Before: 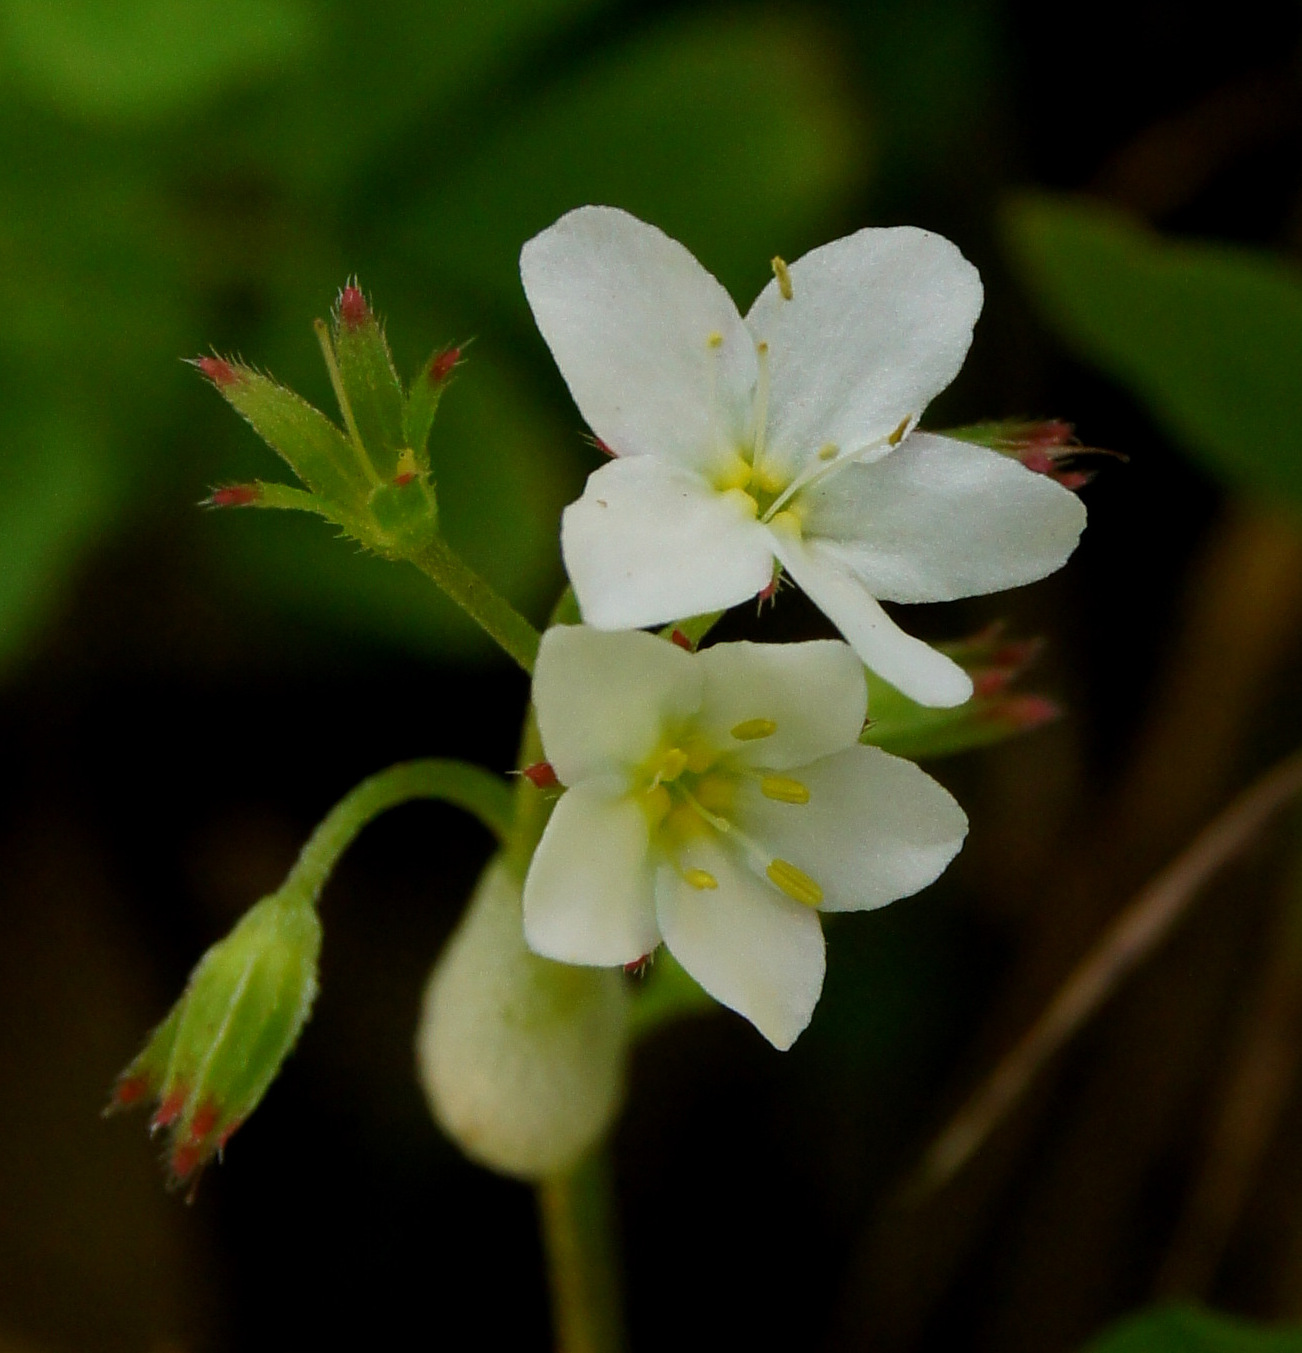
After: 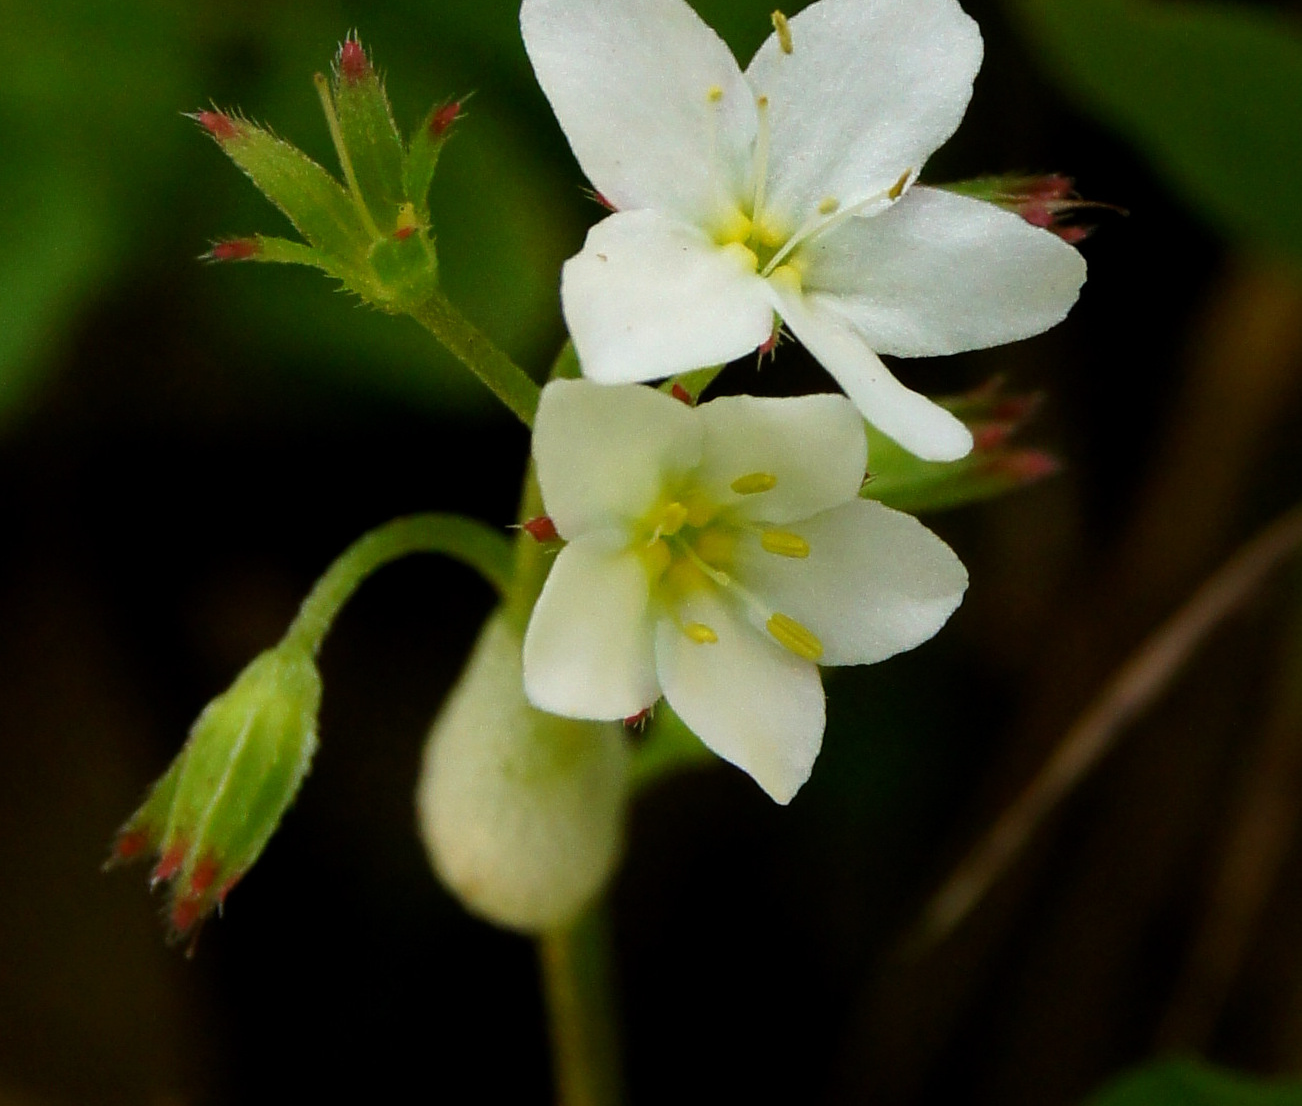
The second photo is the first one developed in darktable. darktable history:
crop and rotate: top 18.219%
tone equalizer: -8 EV -0.403 EV, -7 EV -0.355 EV, -6 EV -0.3 EV, -5 EV -0.234 EV, -3 EV 0.214 EV, -2 EV 0.354 EV, -1 EV 0.389 EV, +0 EV 0.441 EV
